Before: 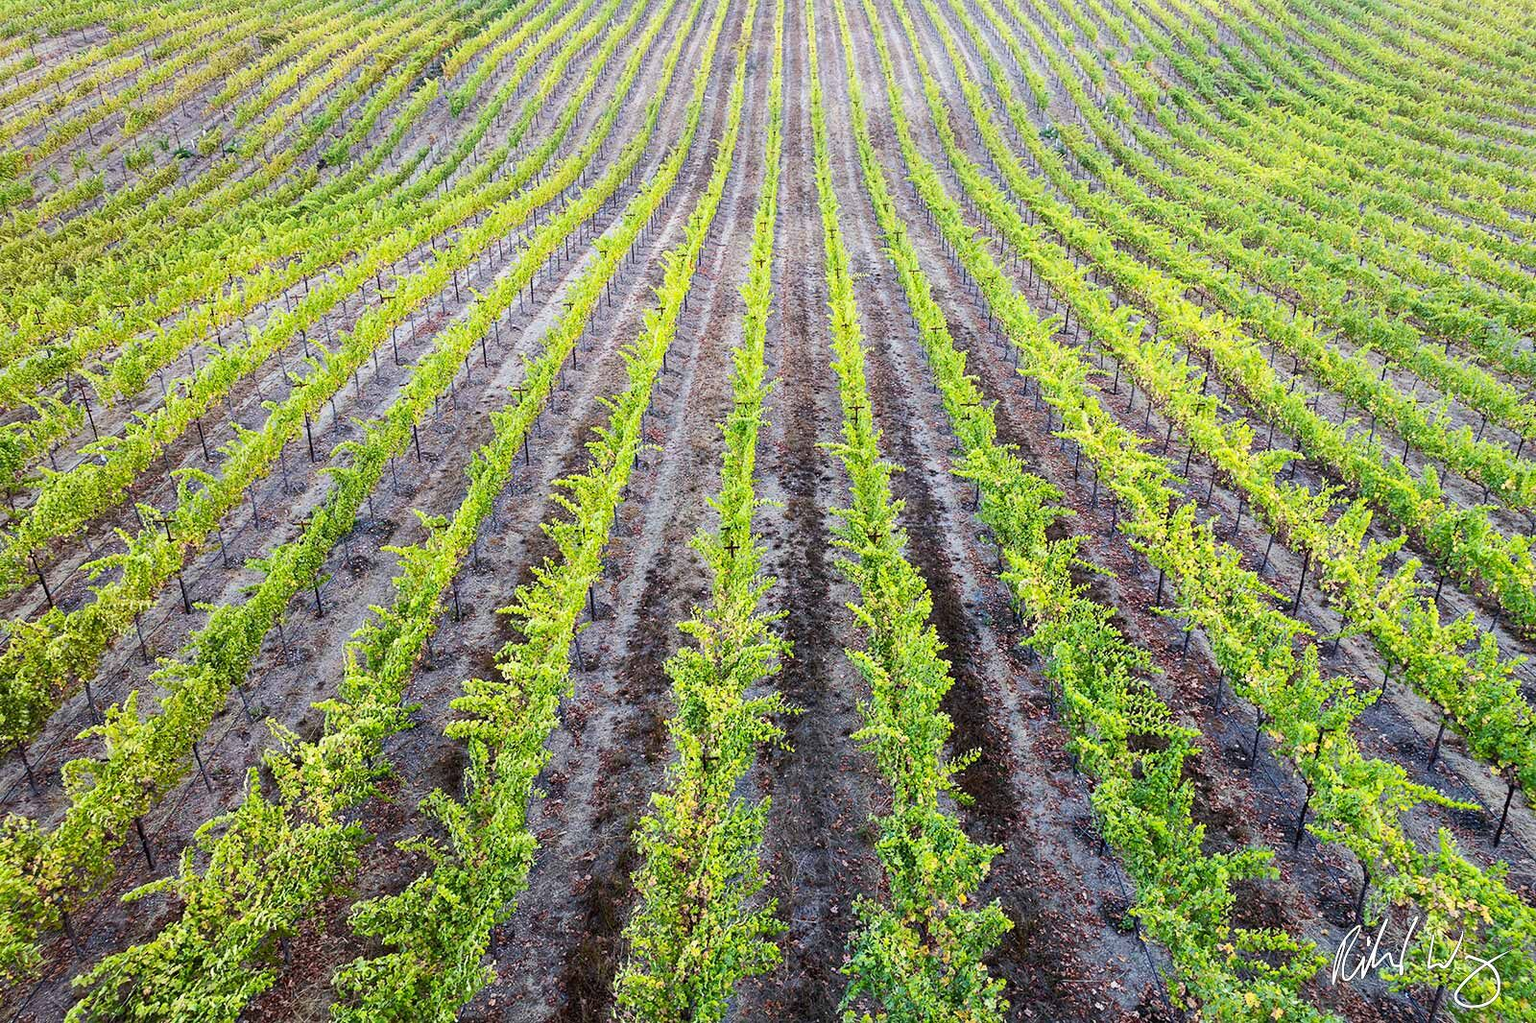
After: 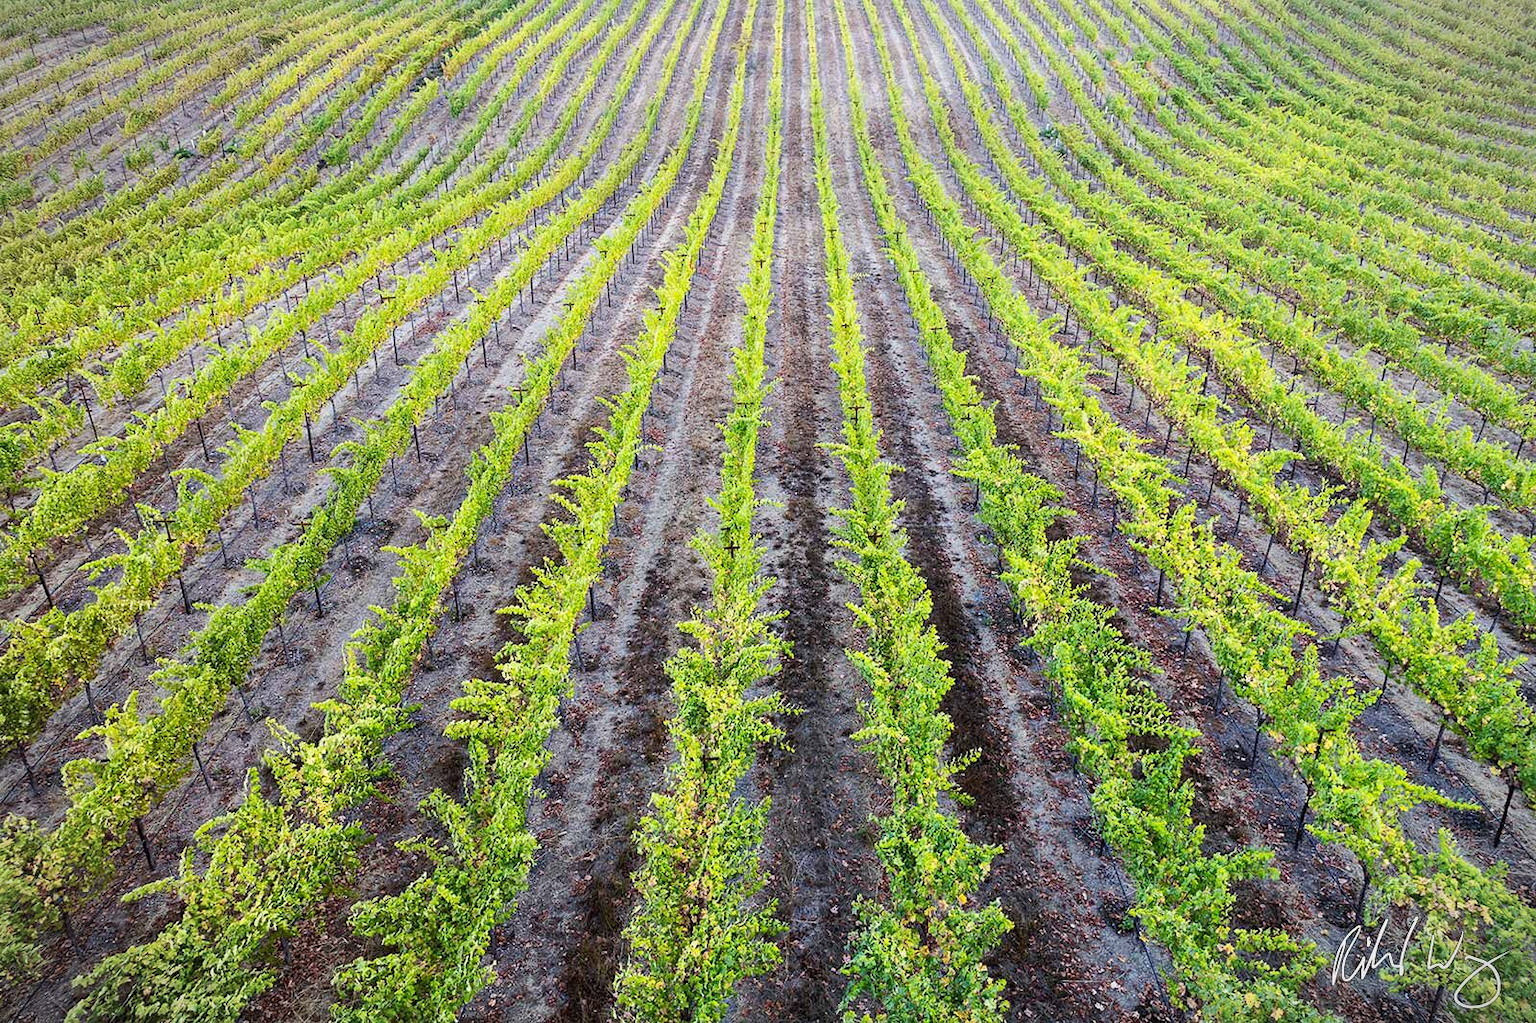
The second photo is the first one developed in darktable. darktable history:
vignetting: fall-off start 99.51%, width/height ratio 1.304
